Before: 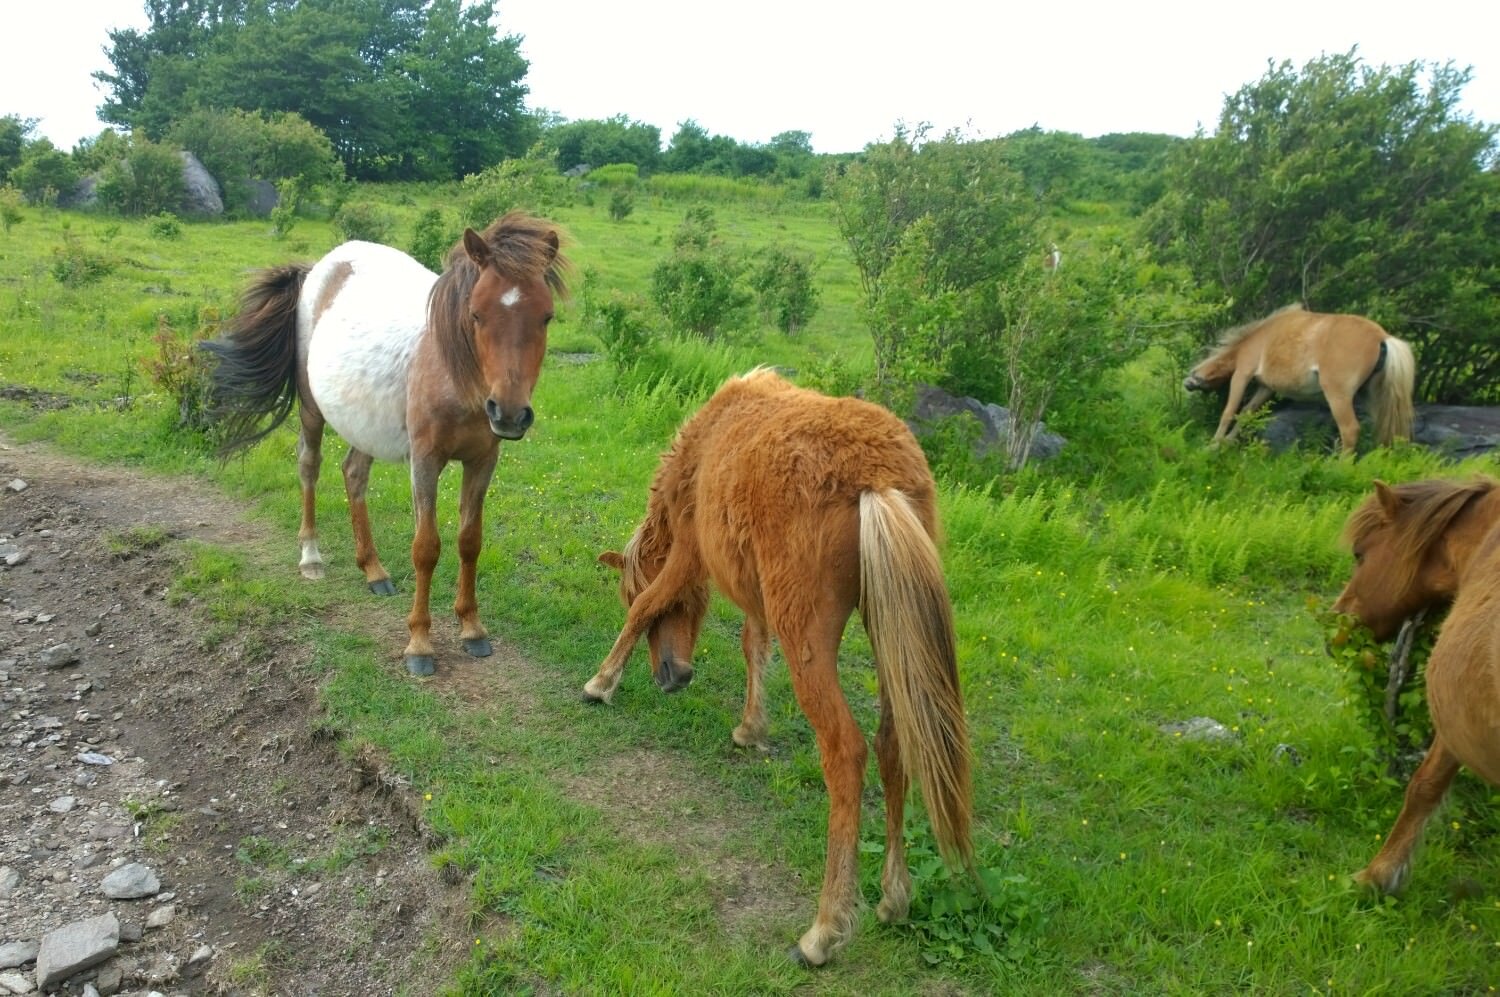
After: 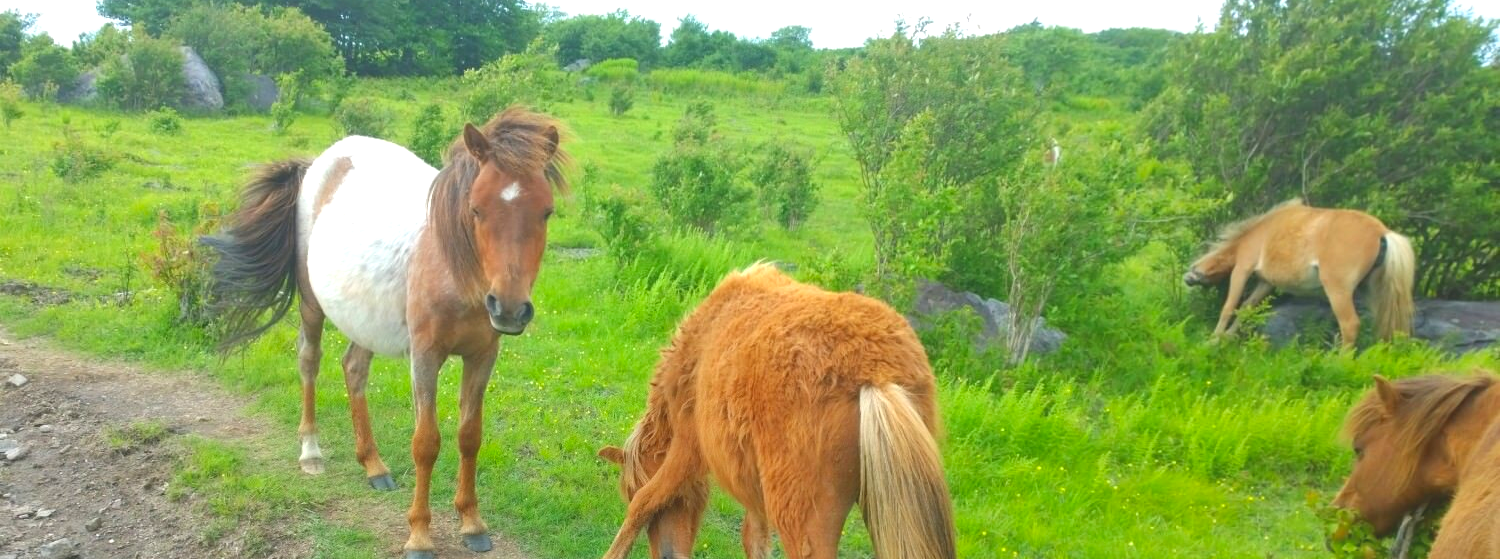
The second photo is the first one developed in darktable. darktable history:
contrast brightness saturation: contrast -0.28
exposure: exposure 1 EV, compensate highlight preservation false
crop and rotate: top 10.605%, bottom 33.274%
